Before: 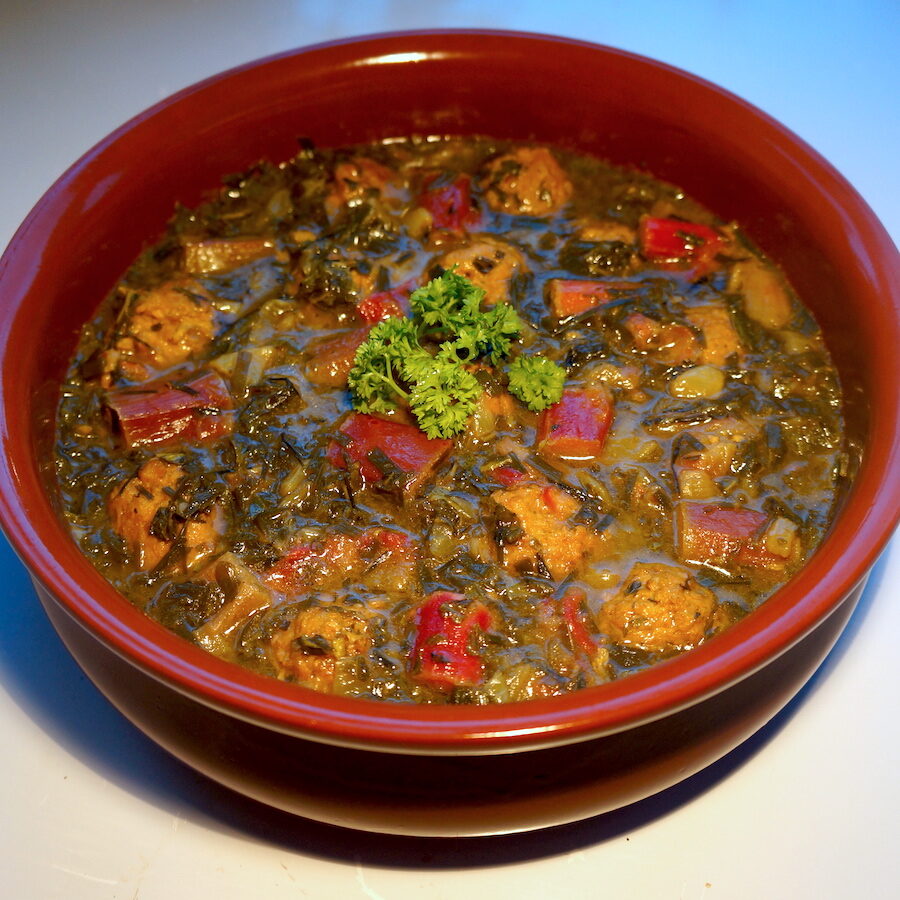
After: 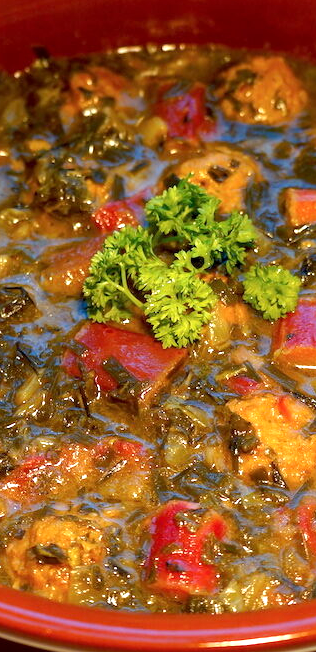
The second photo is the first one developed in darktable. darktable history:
exposure: black level correction 0.001, exposure 0.5 EV, compensate exposure bias true, compensate highlight preservation false
crop and rotate: left 29.476%, top 10.214%, right 35.32%, bottom 17.333%
